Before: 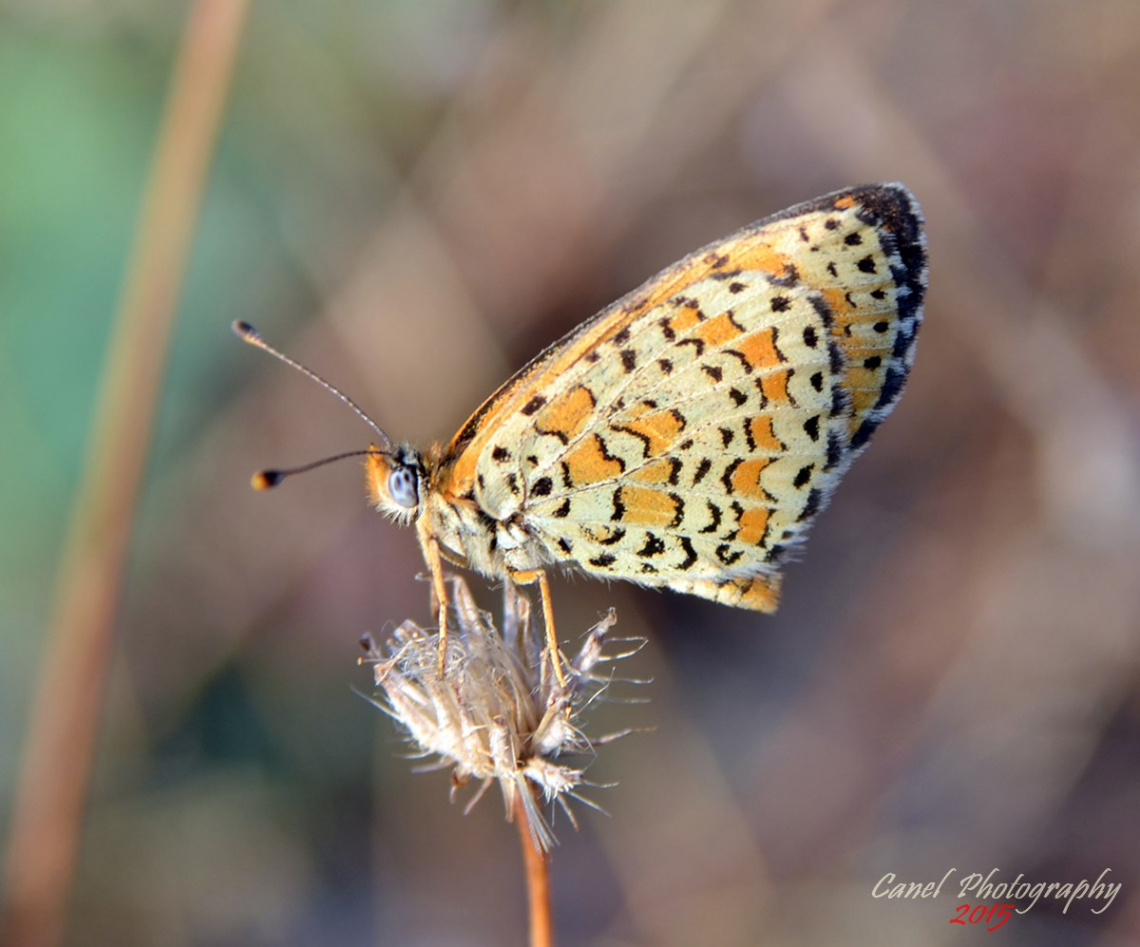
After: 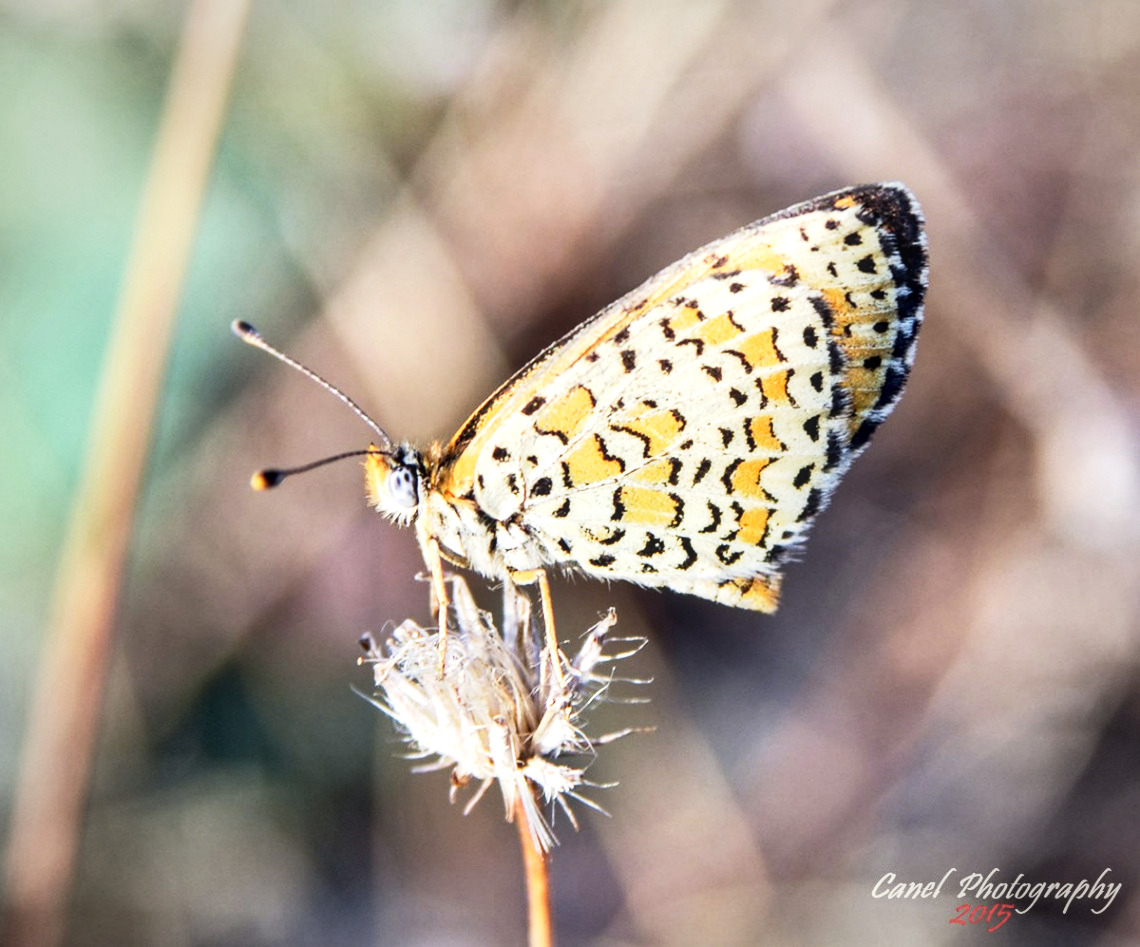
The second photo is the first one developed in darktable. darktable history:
local contrast: on, module defaults
base curve: curves: ch0 [(0, 0) (0.088, 0.125) (0.176, 0.251) (0.354, 0.501) (0.613, 0.749) (1, 0.877)], preserve colors none
vignetting: fall-off start 91%, fall-off radius 39.39%, brightness -0.182, saturation -0.3, width/height ratio 1.219, shape 1.3, dithering 8-bit output, unbound false
tone equalizer: -8 EV -1.08 EV, -7 EV -1.01 EV, -6 EV -0.867 EV, -5 EV -0.578 EV, -3 EV 0.578 EV, -2 EV 0.867 EV, -1 EV 1.01 EV, +0 EV 1.08 EV, edges refinement/feathering 500, mask exposure compensation -1.57 EV, preserve details no
